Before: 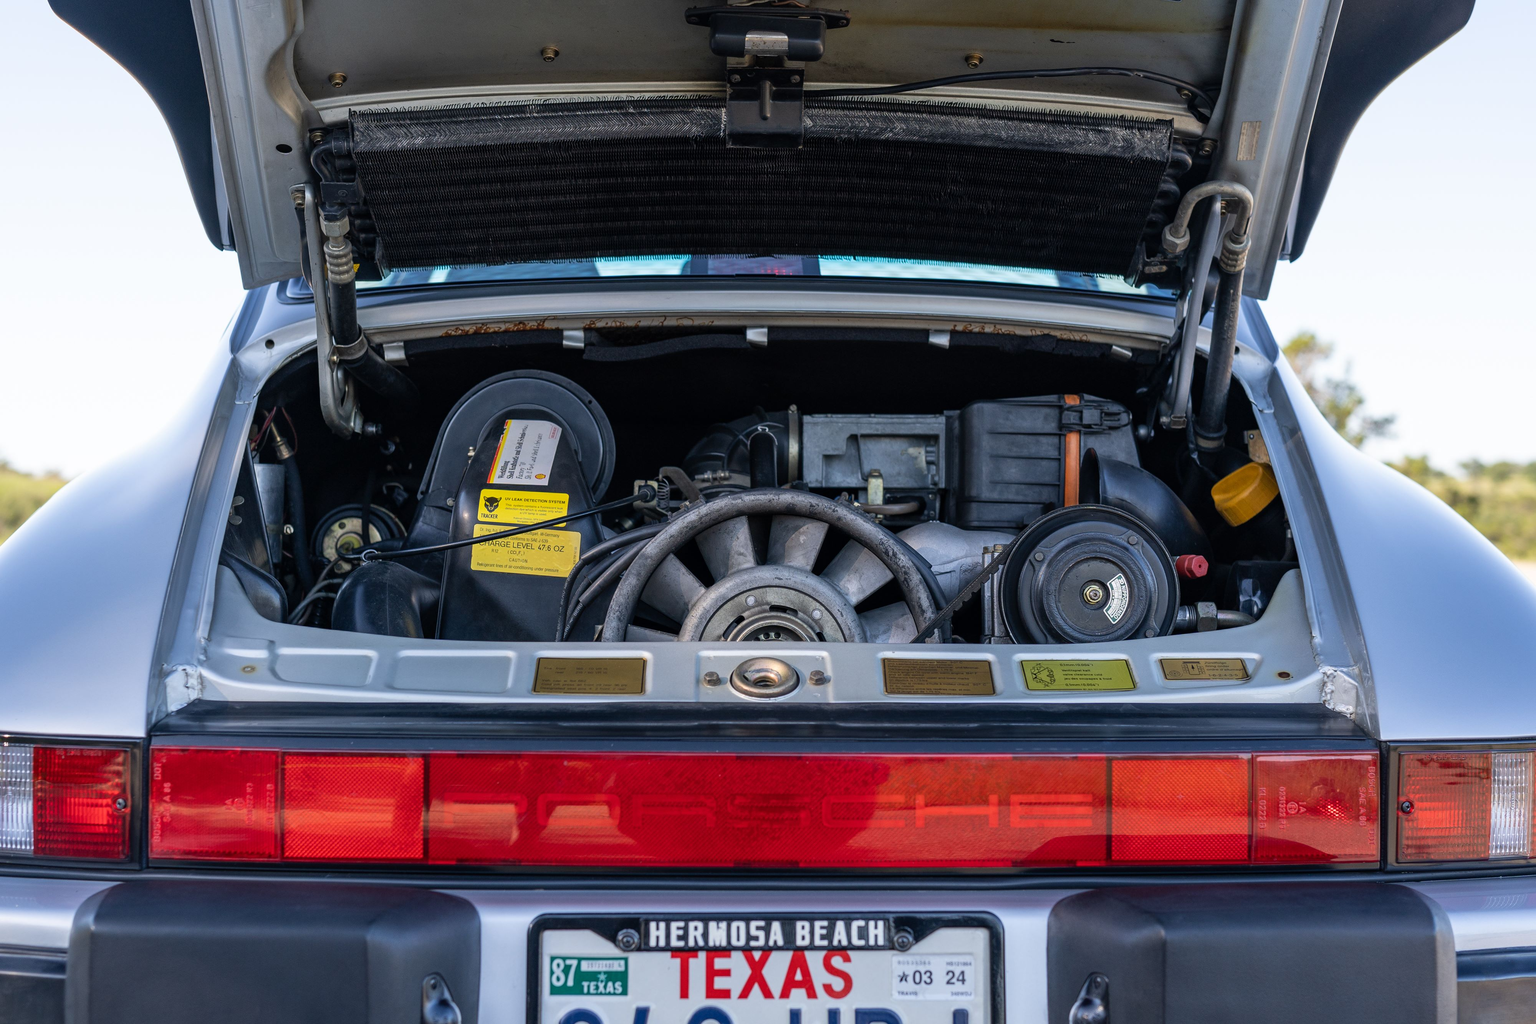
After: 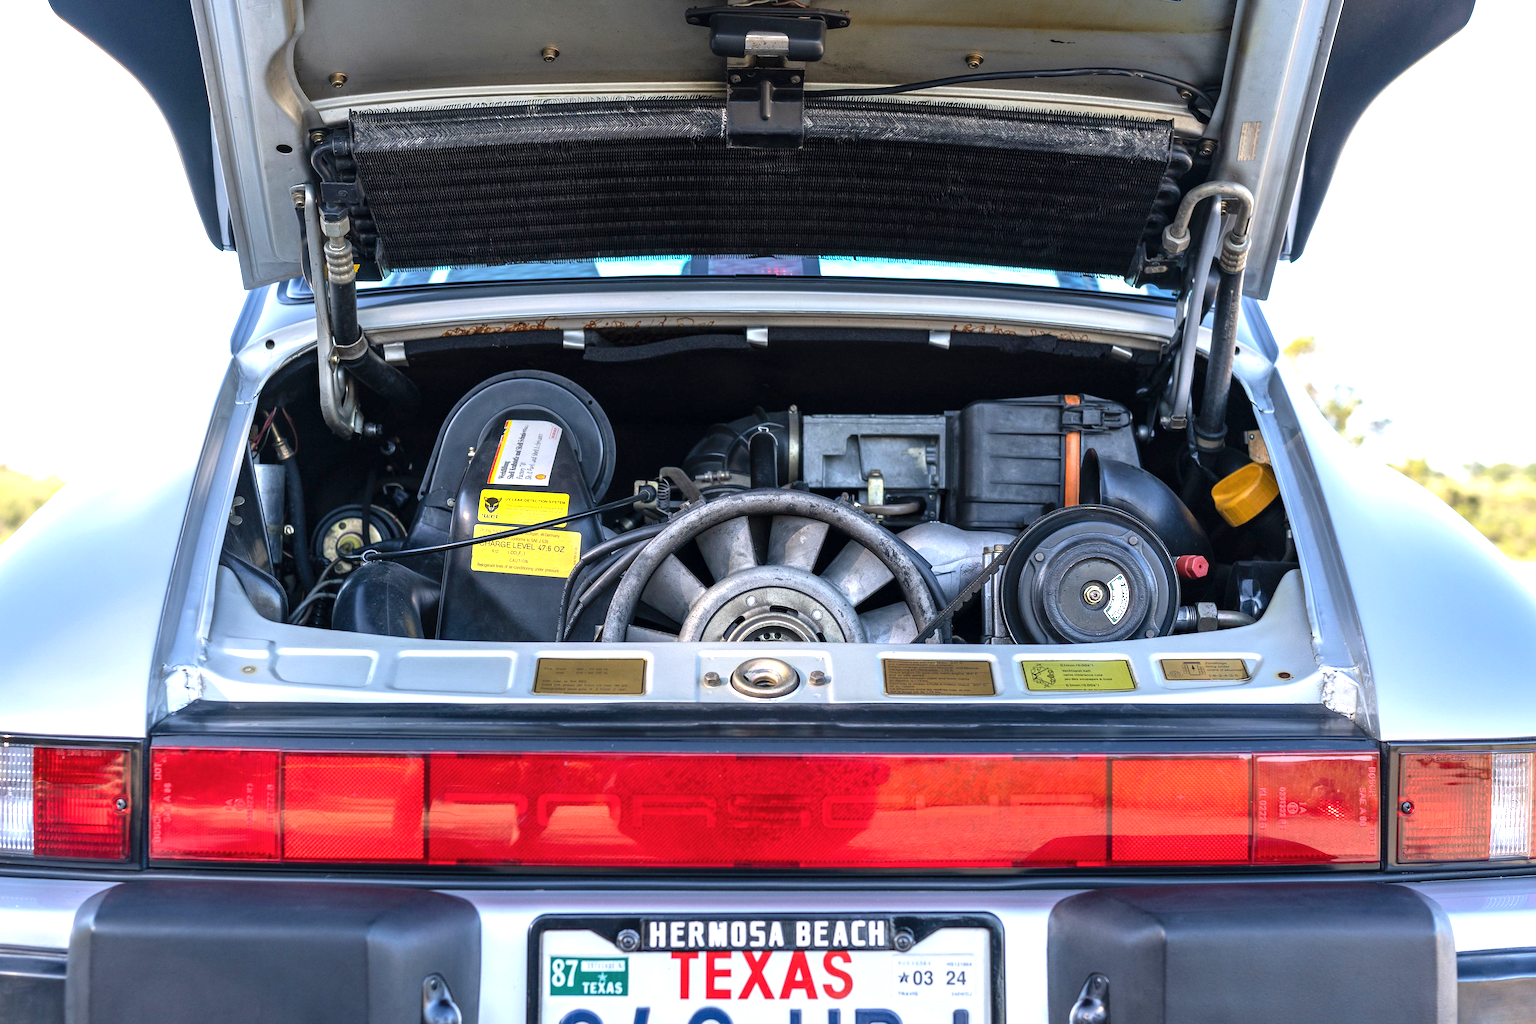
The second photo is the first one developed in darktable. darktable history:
exposure: exposure 1.061 EV, compensate highlight preservation false
color correction: saturation 0.98
